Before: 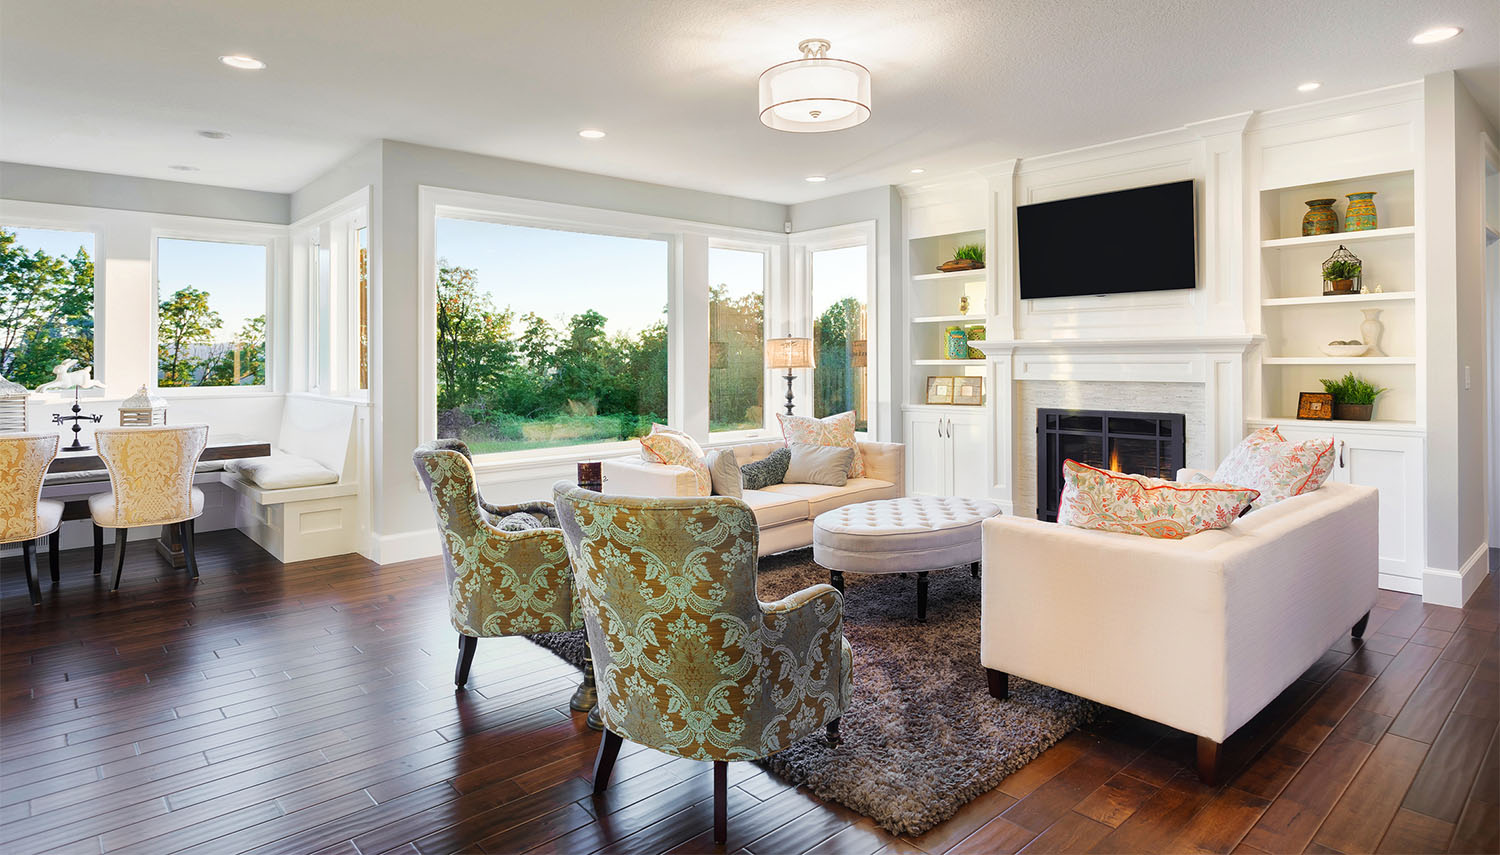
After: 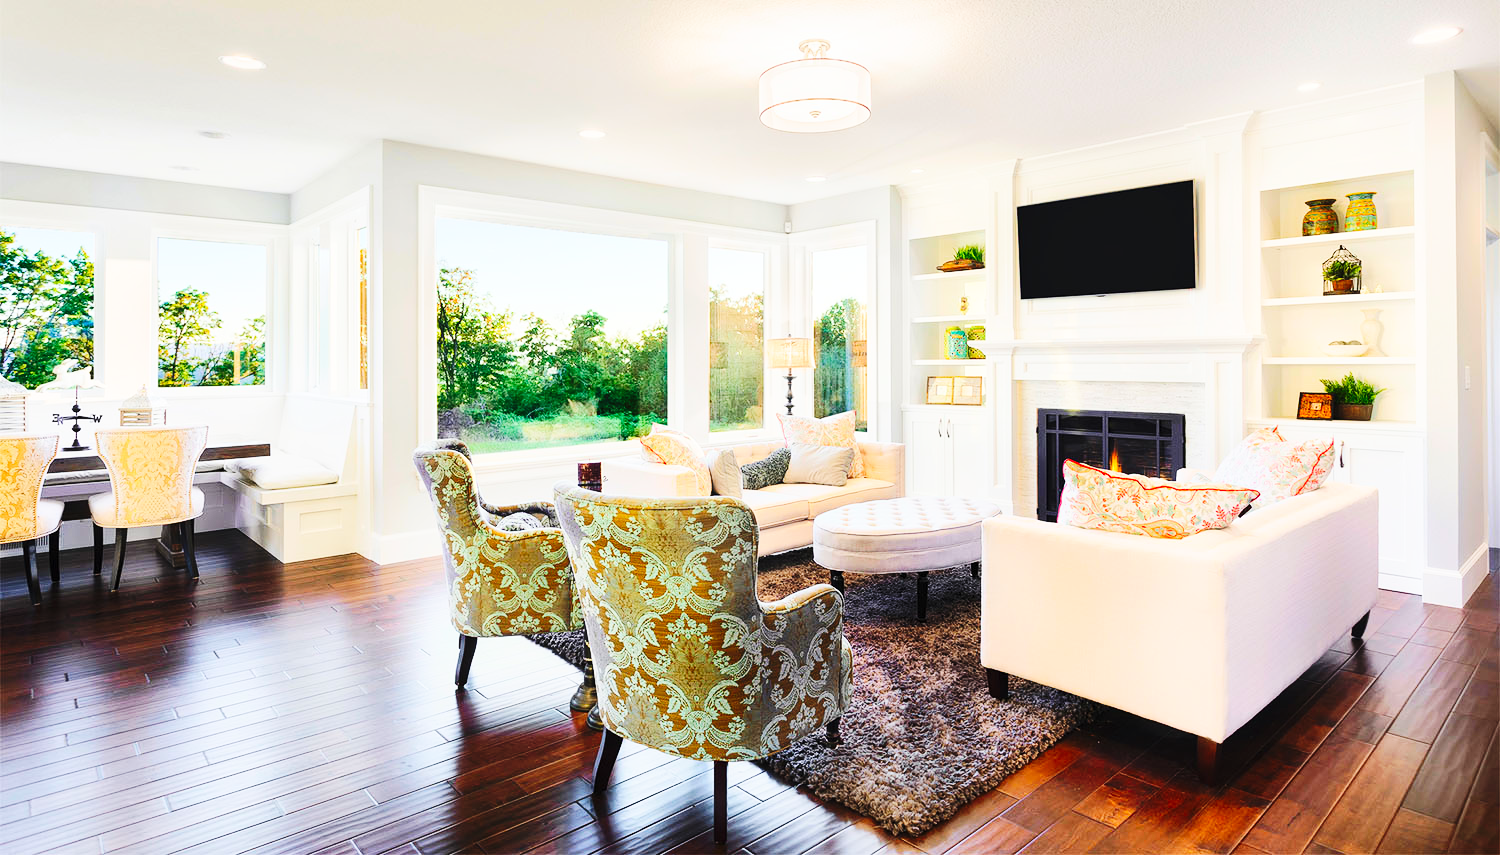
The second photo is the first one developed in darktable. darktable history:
base curve: curves: ch0 [(0, 0) (0.036, 0.025) (0.121, 0.166) (0.206, 0.329) (0.605, 0.79) (1, 1)], preserve colors none
contrast brightness saturation: contrast 0.2, brightness 0.16, saturation 0.22
